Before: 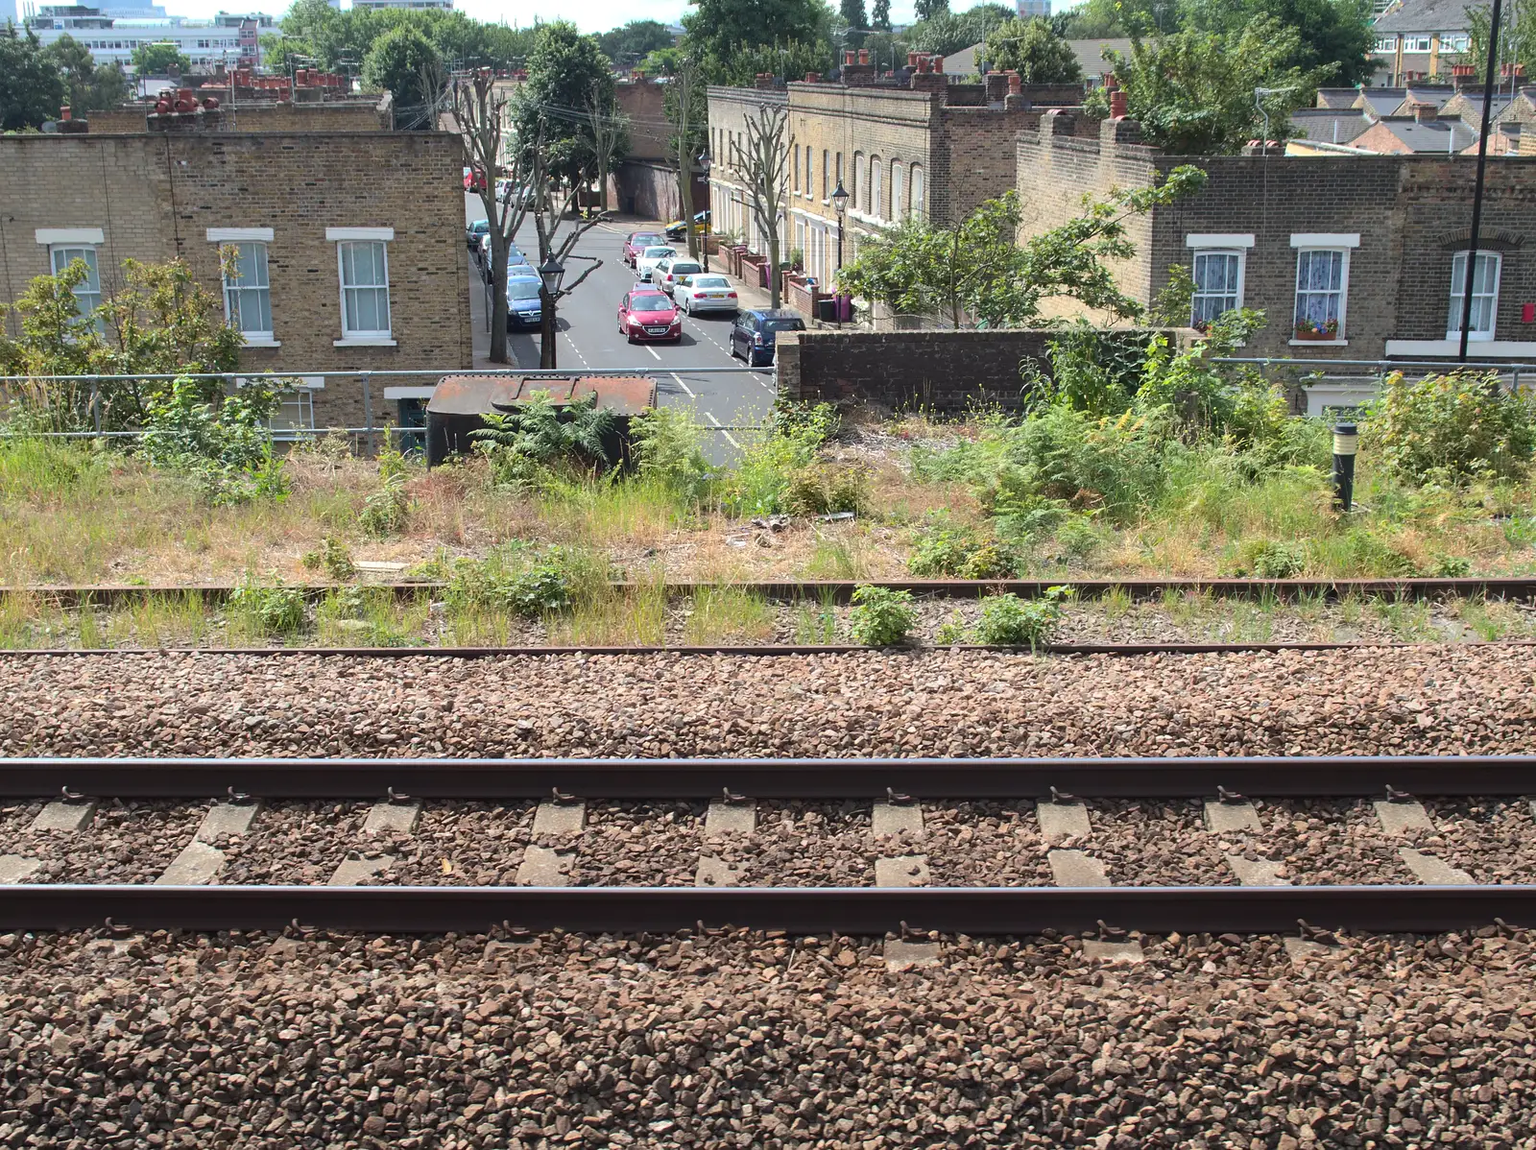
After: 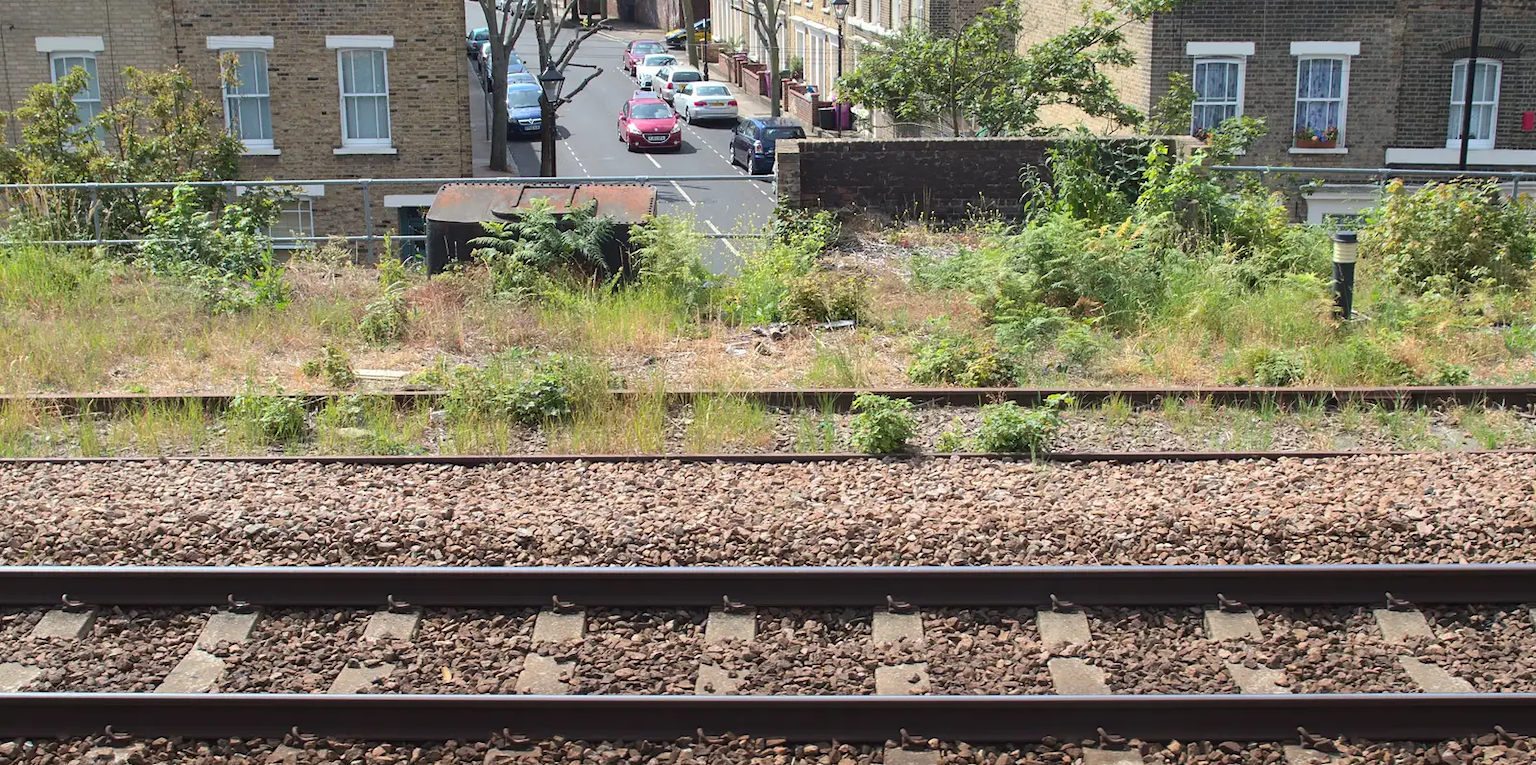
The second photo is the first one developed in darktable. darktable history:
crop: top 16.717%, bottom 16.684%
